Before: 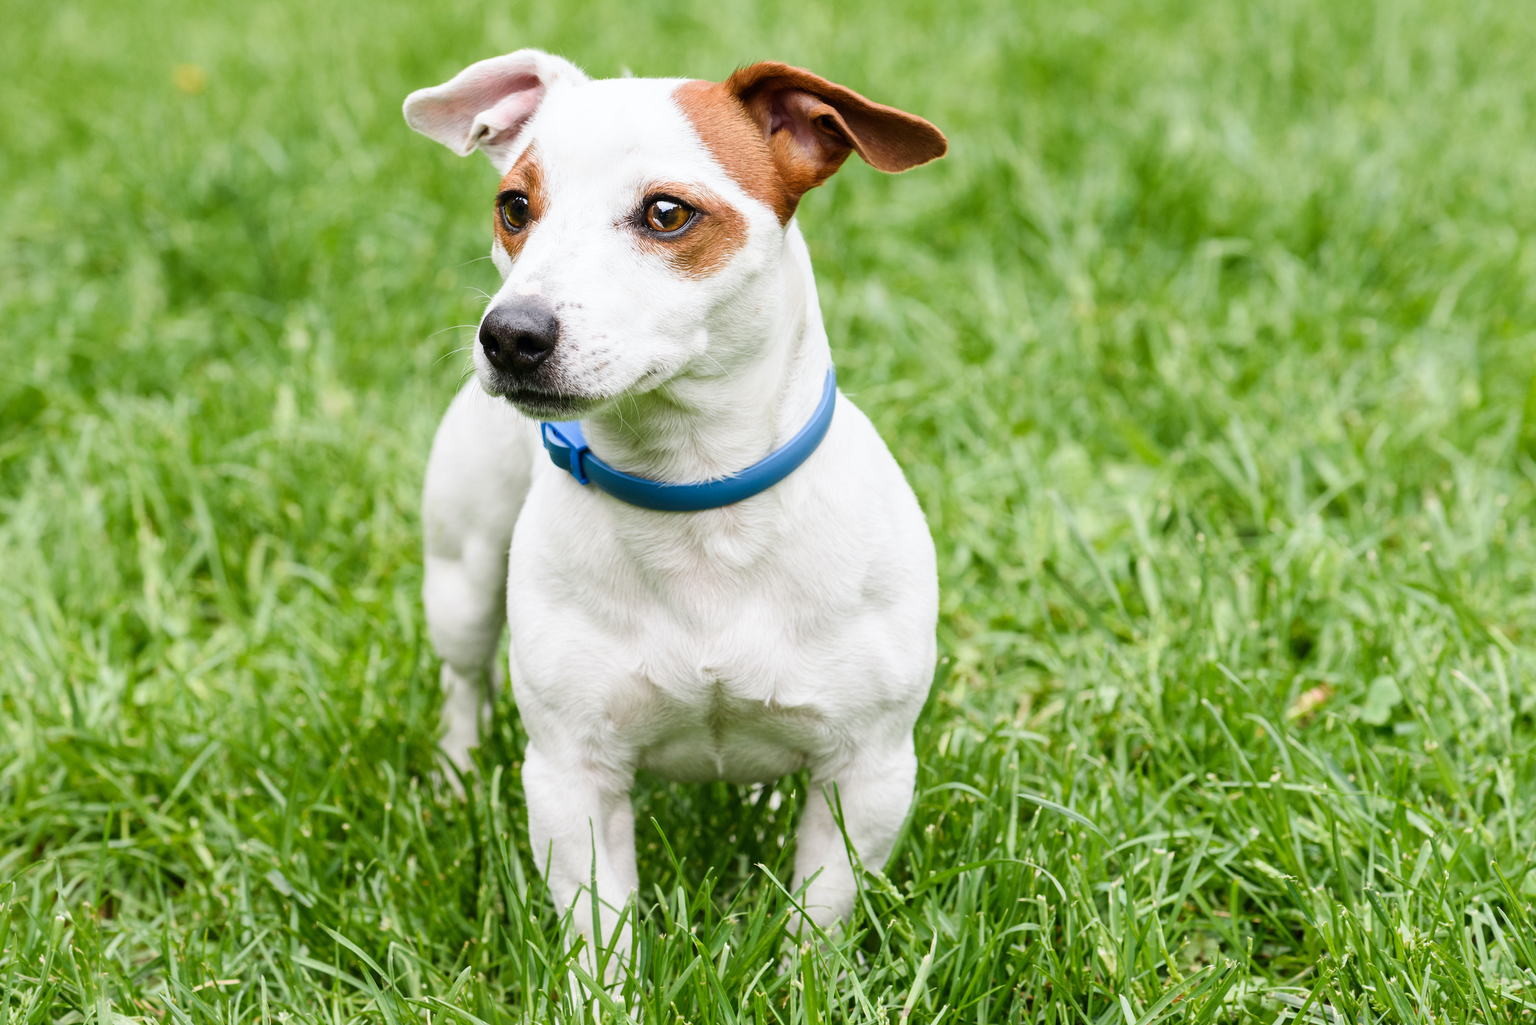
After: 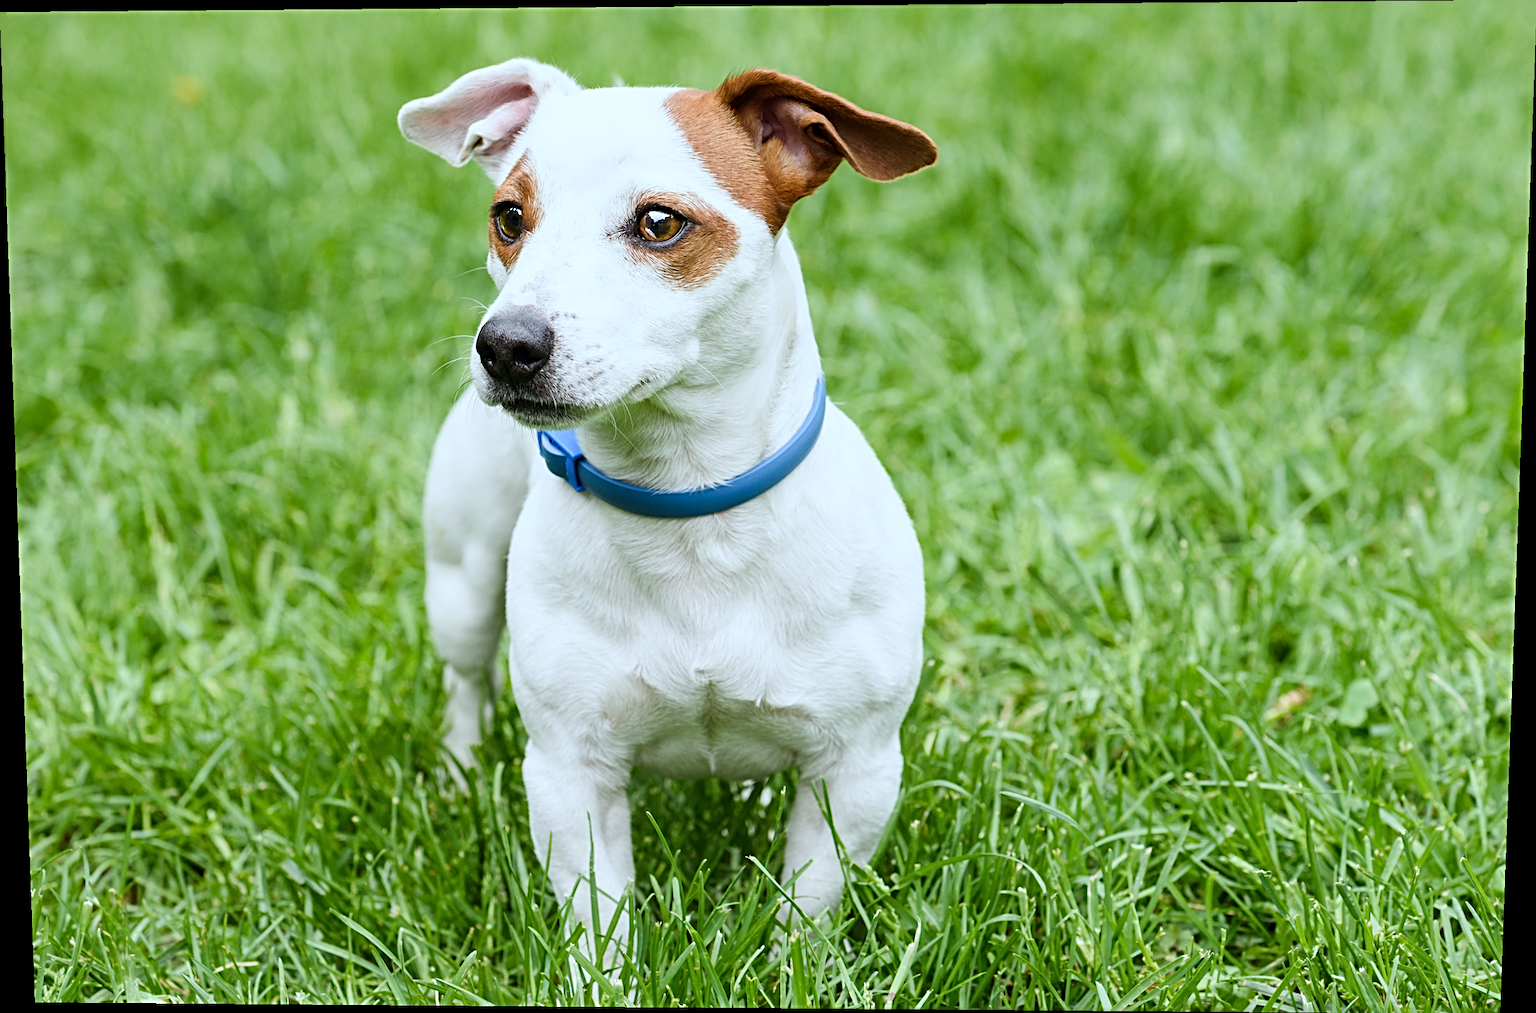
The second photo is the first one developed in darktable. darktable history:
white balance: red 0.925, blue 1.046
rotate and perspective: lens shift (vertical) 0.048, lens shift (horizontal) -0.024, automatic cropping off
sharpen: radius 4
